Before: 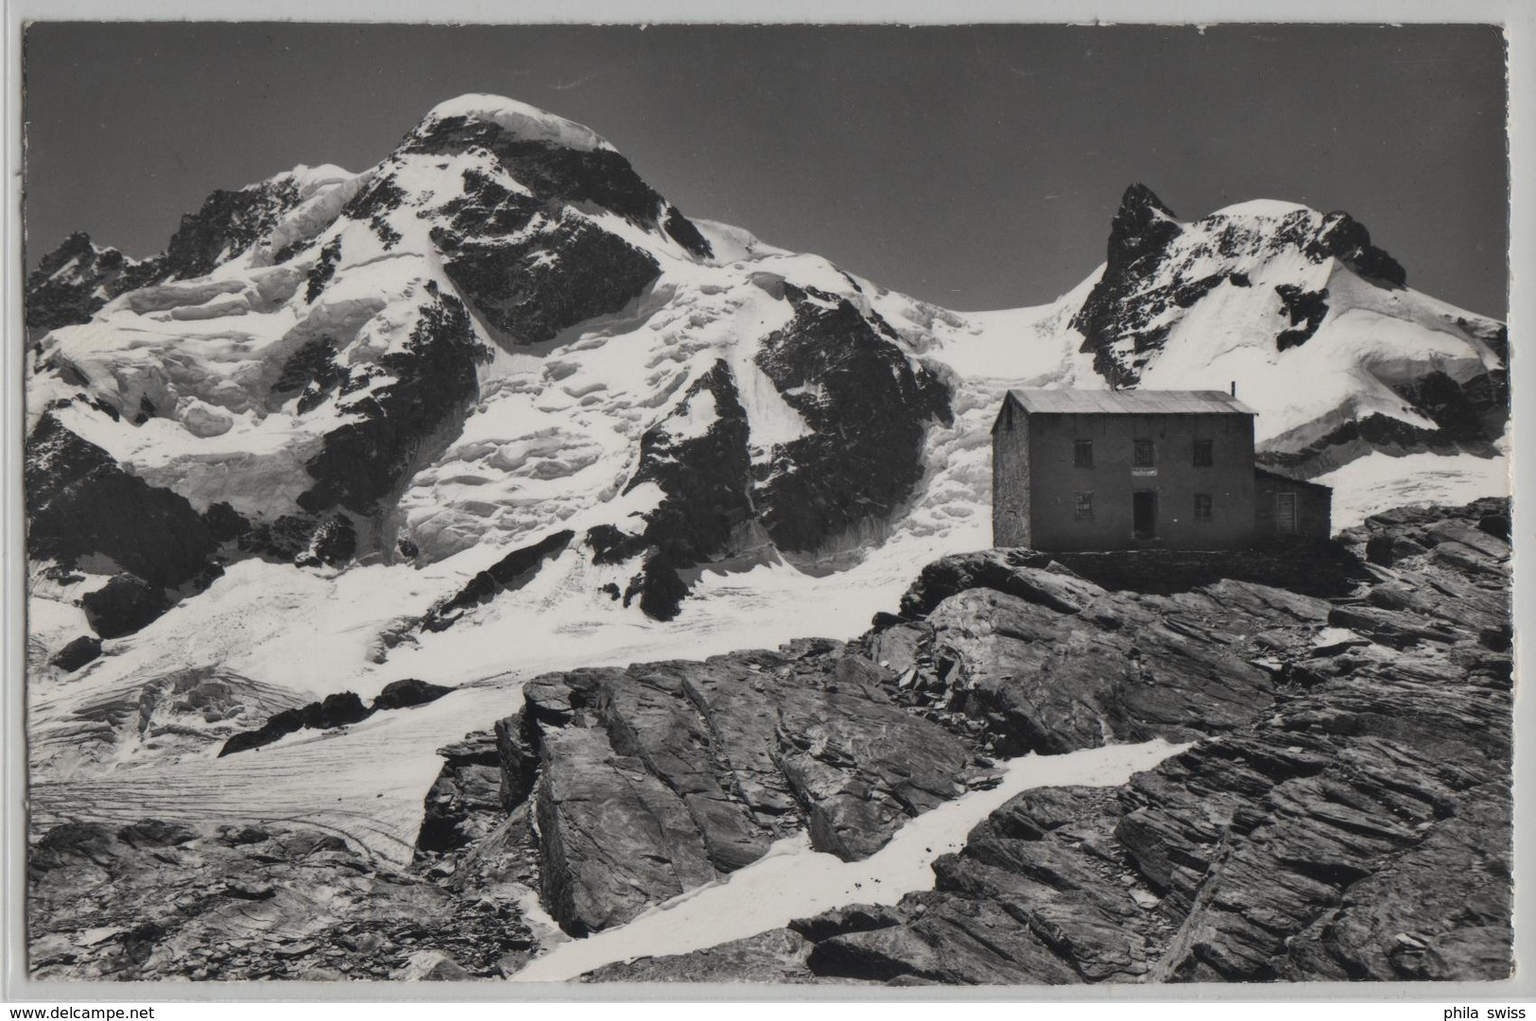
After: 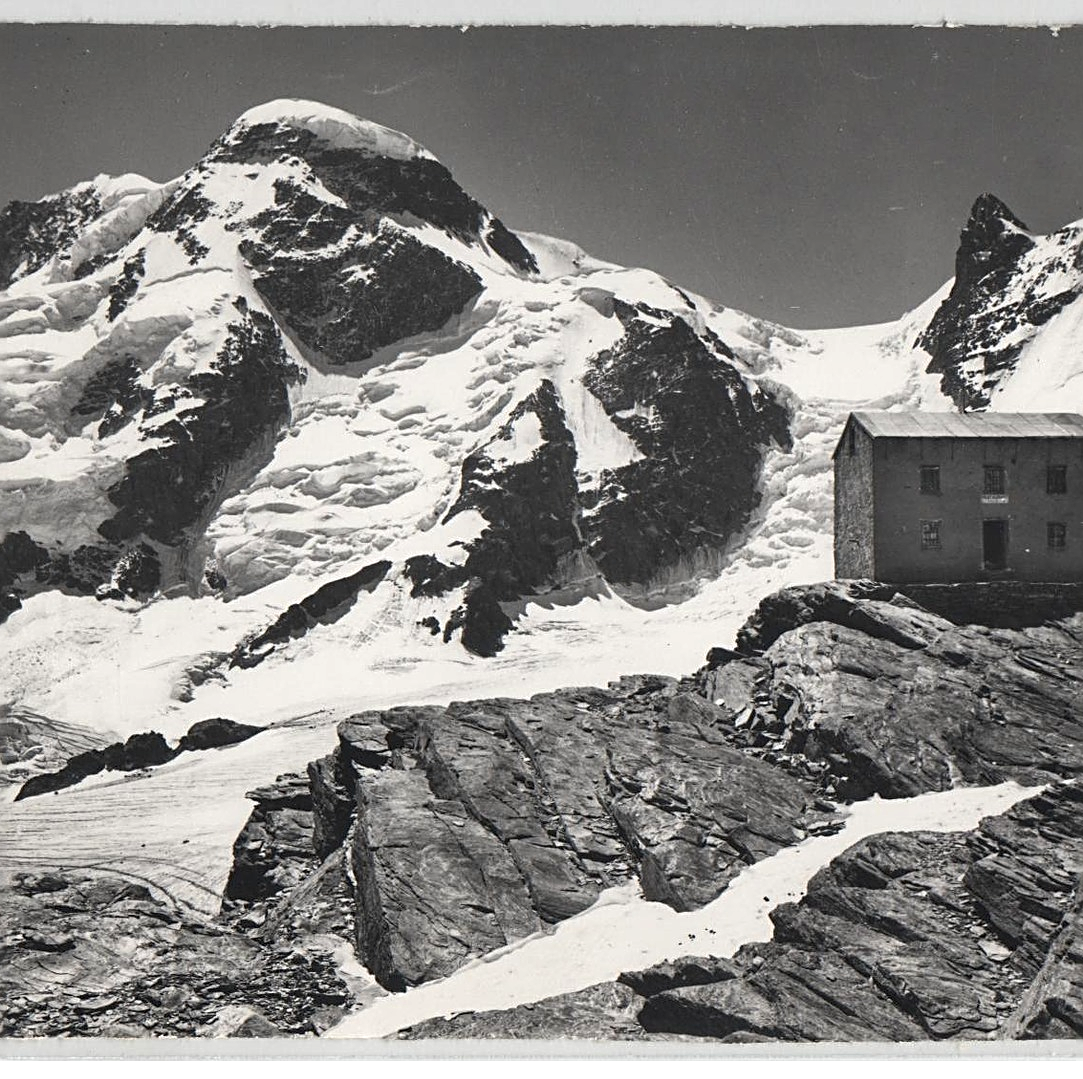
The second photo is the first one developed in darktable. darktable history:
crop and rotate: left 13.413%, right 19.884%
exposure: black level correction 0.001, exposure 0.5 EV, compensate highlight preservation false
sharpen: radius 2.53, amount 0.628
local contrast: highlights 102%, shadows 98%, detail 119%, midtone range 0.2
